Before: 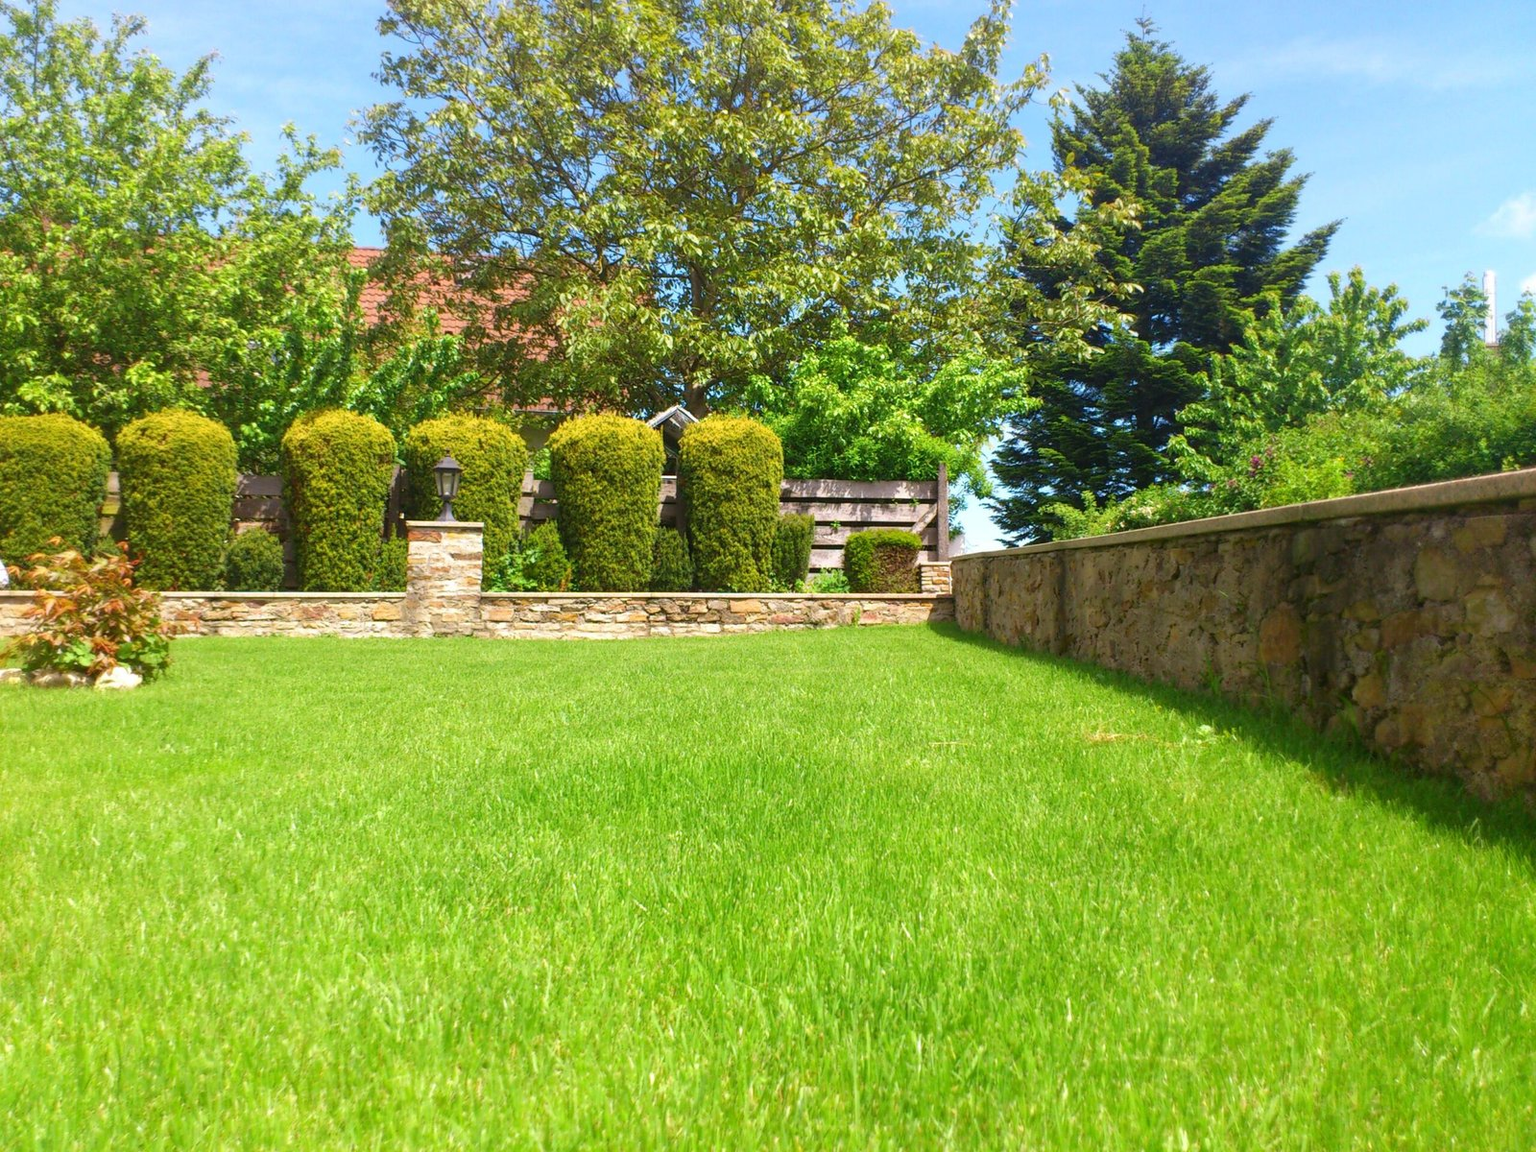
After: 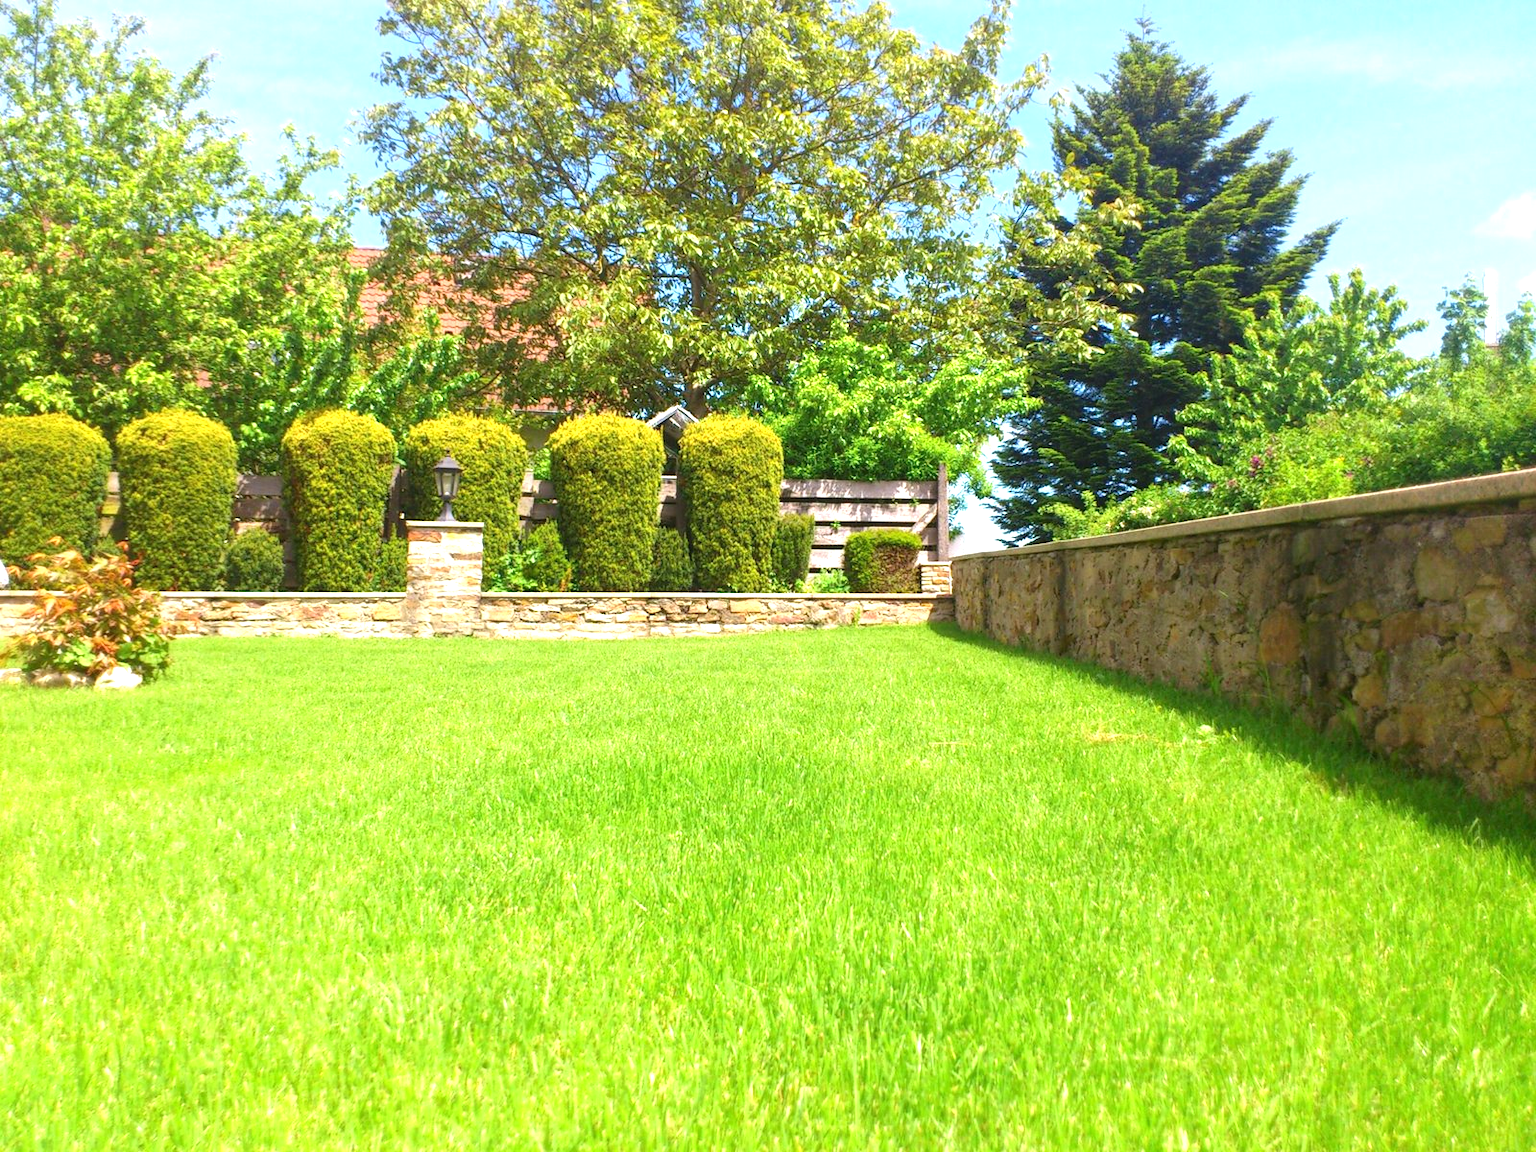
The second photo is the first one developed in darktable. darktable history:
exposure: black level correction 0, exposure 0.7 EV, compensate highlight preservation false
tone equalizer: -7 EV 0.13 EV, smoothing diameter 25%, edges refinement/feathering 10, preserve details guided filter
